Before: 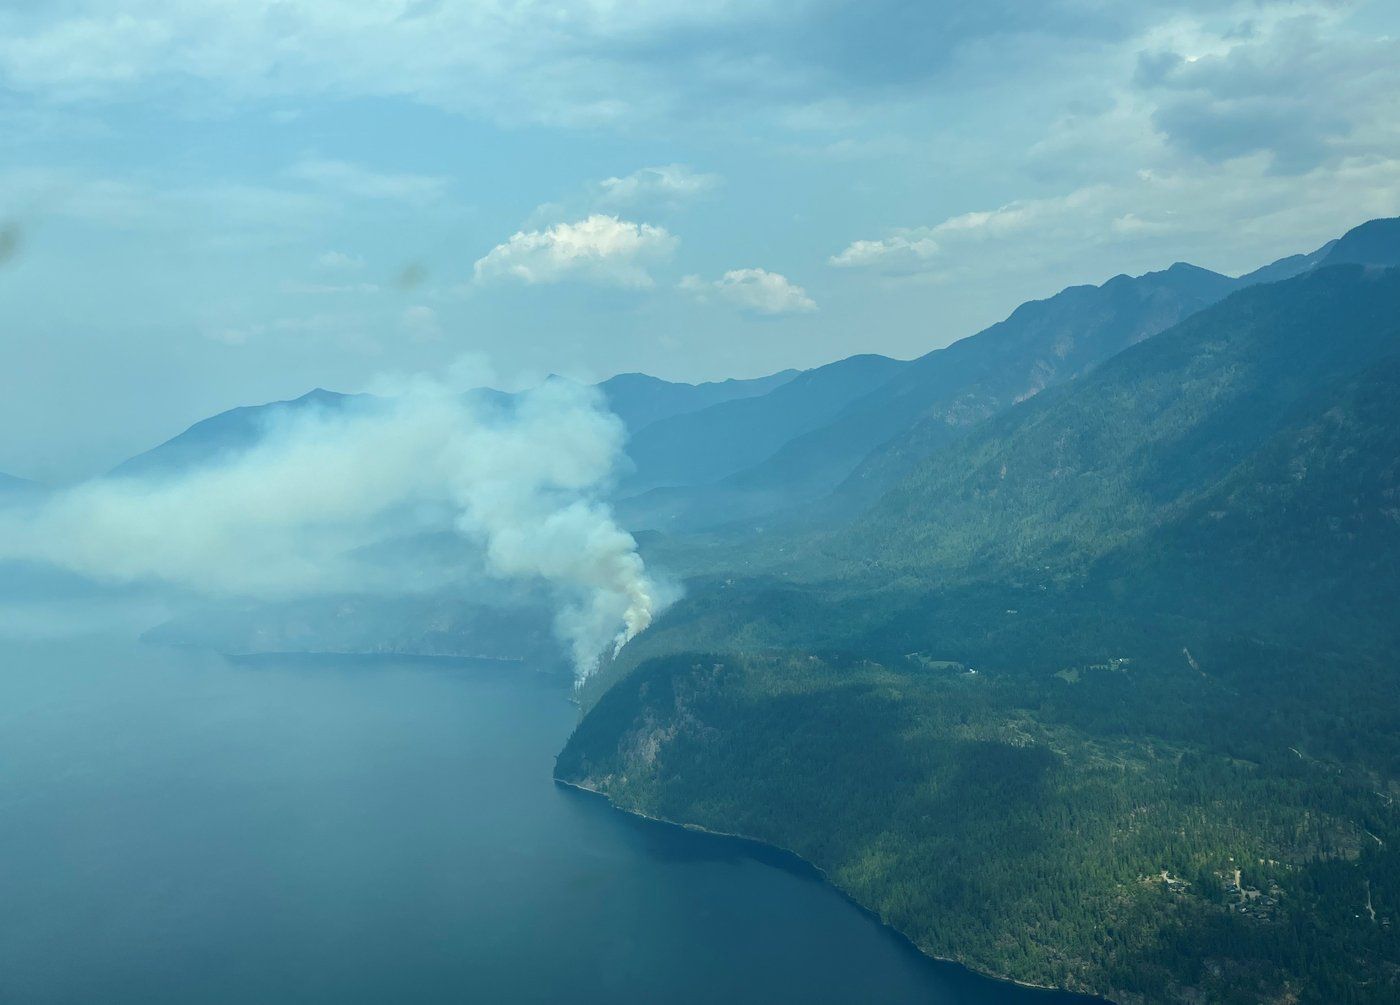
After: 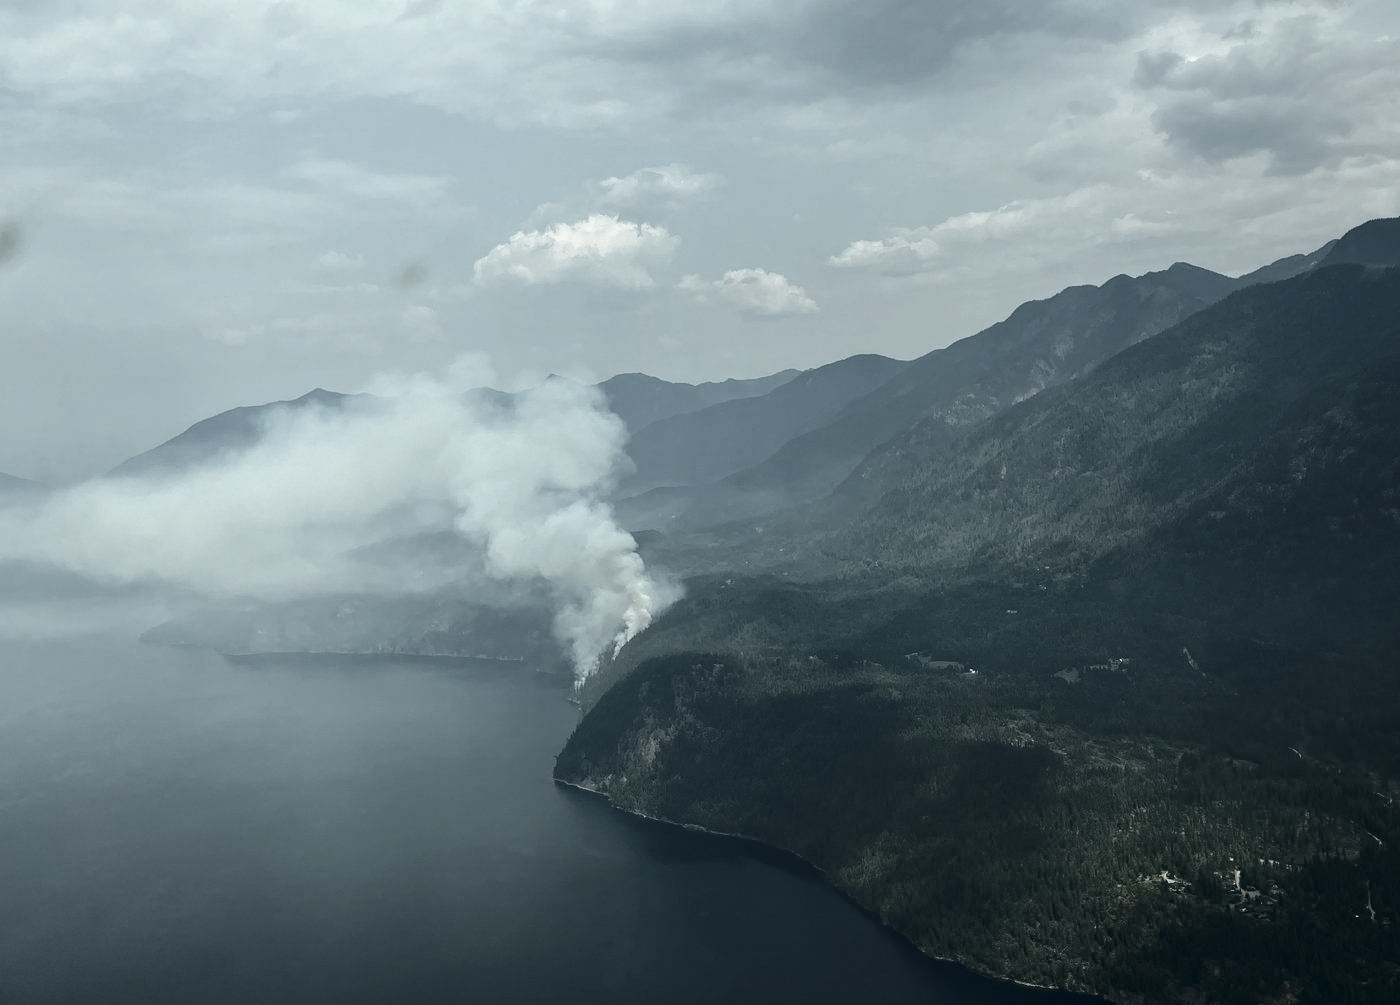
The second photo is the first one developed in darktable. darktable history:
contrast brightness saturation: contrast 0.219, brightness -0.195, saturation 0.245
color zones: curves: ch1 [(0, 0.638) (0.193, 0.442) (0.286, 0.15) (0.429, 0.14) (0.571, 0.142) (0.714, 0.154) (0.857, 0.175) (1, 0.638)]
